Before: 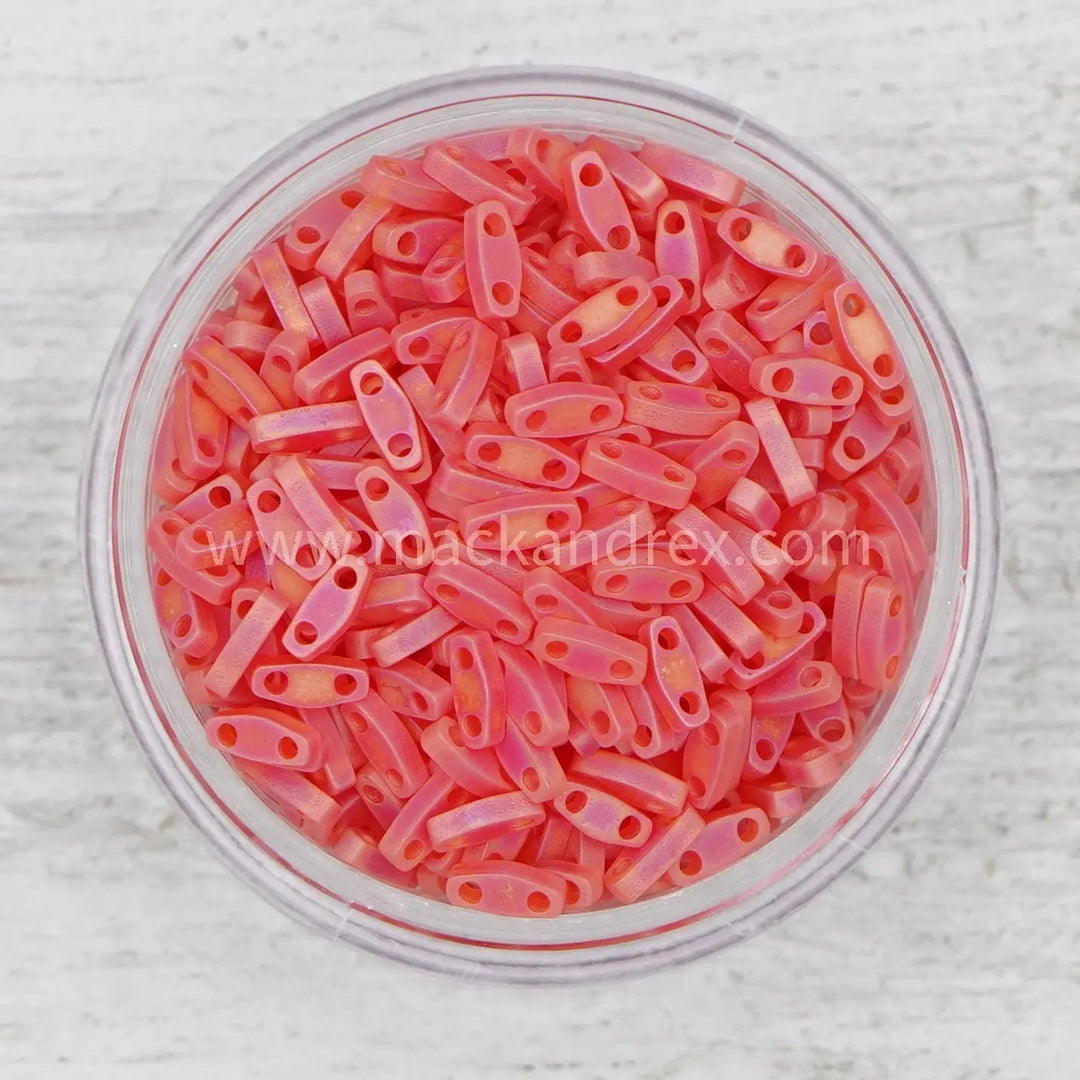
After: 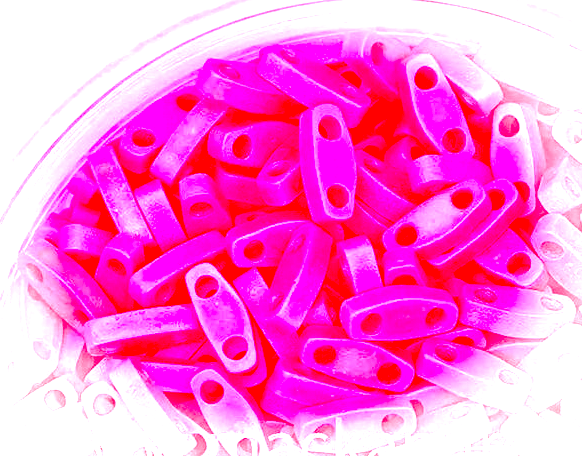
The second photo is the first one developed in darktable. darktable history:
vignetting: fall-off radius 60%, automatic ratio true
white balance: red 4.26, blue 1.802
shadows and highlights: shadows 0, highlights 40
crop: left 15.306%, top 9.065%, right 30.789%, bottom 48.638%
